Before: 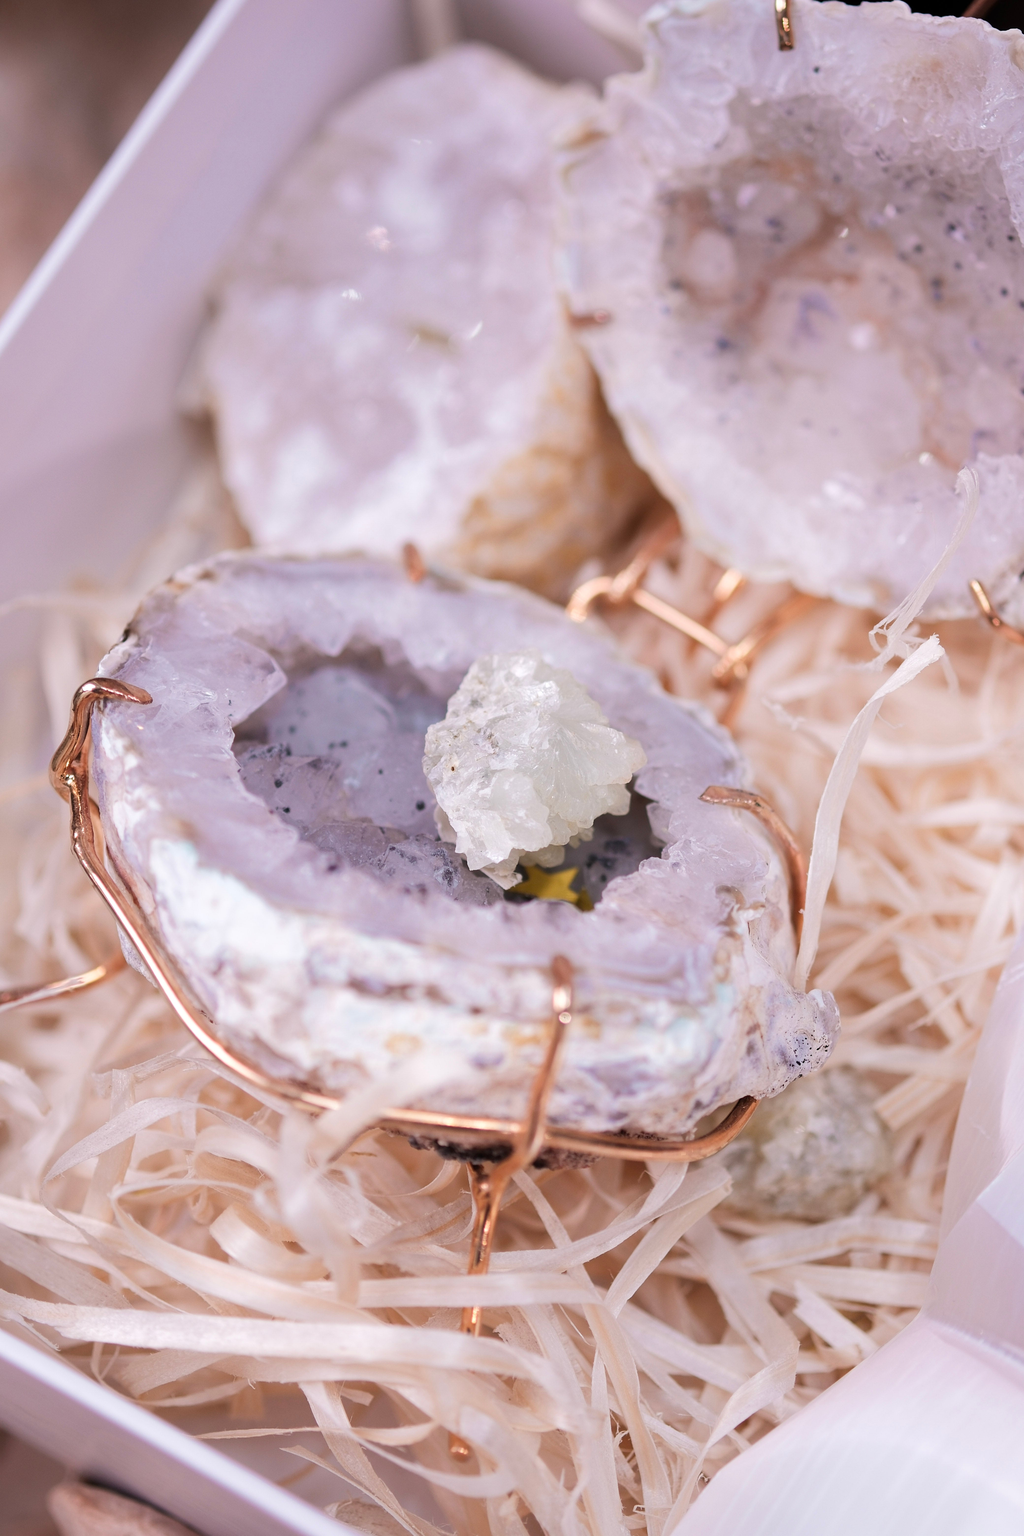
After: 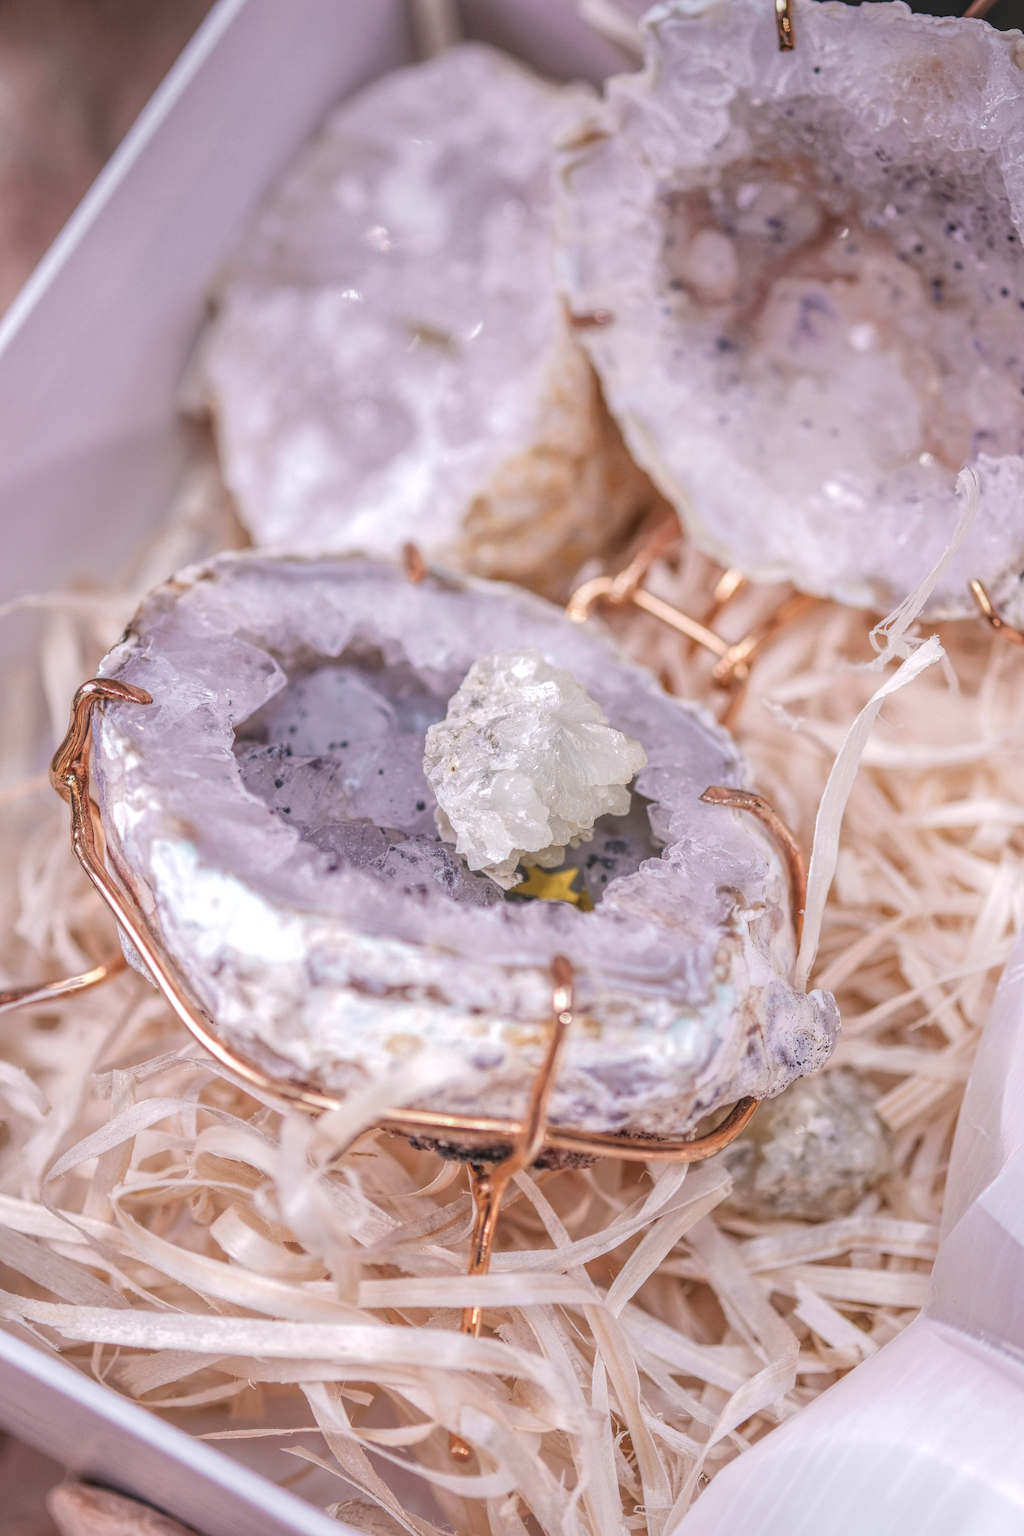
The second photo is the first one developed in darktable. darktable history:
color balance: mode lift, gamma, gain (sRGB)
local contrast: highlights 20%, shadows 30%, detail 200%, midtone range 0.2
